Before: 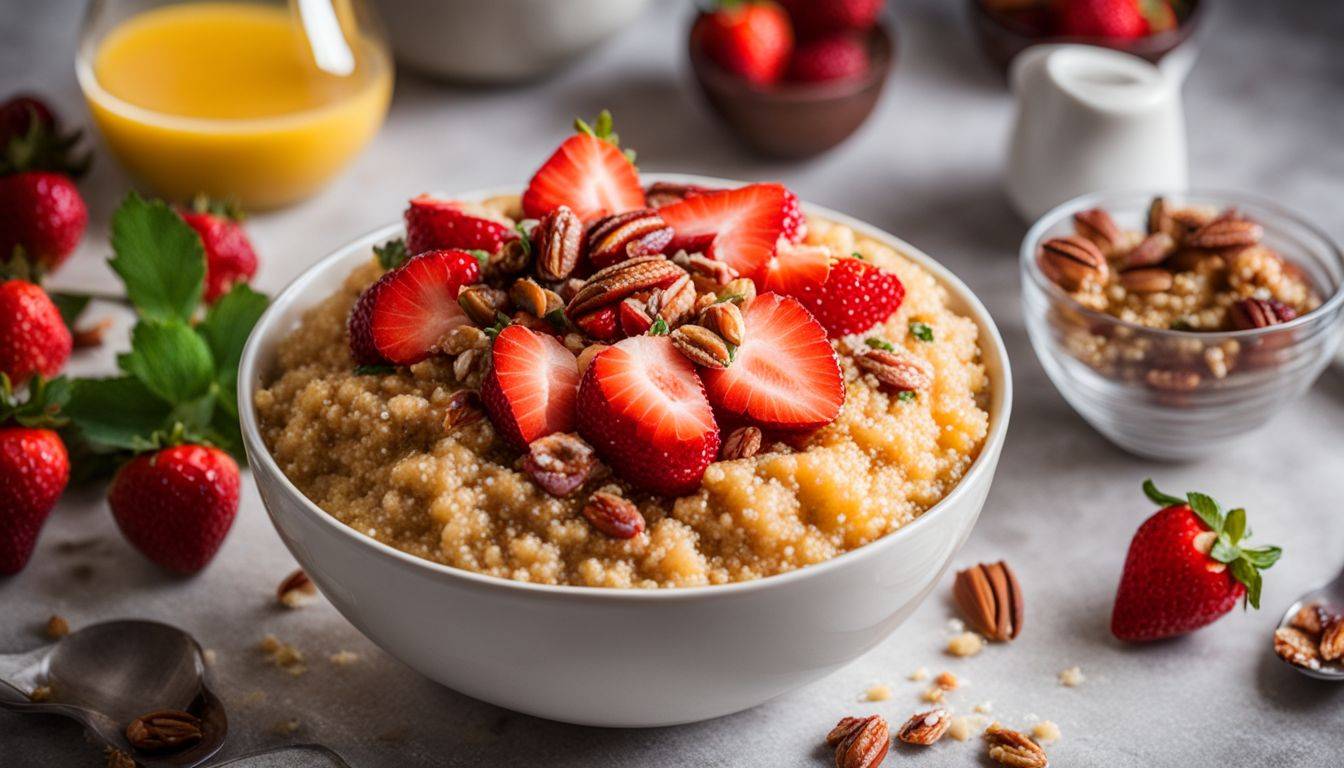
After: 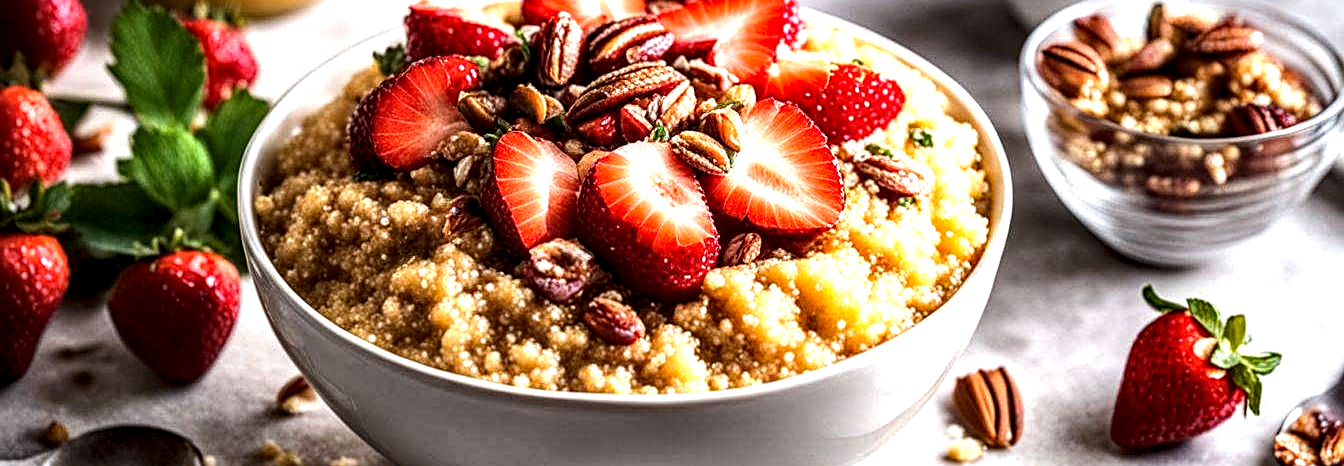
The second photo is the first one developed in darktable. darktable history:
haze removal: compatibility mode true, adaptive false
crop and rotate: top 25.357%, bottom 13.942%
tone equalizer: -8 EV -0.75 EV, -7 EV -0.7 EV, -6 EV -0.6 EV, -5 EV -0.4 EV, -3 EV 0.4 EV, -2 EV 0.6 EV, -1 EV 0.7 EV, +0 EV 0.75 EV, edges refinement/feathering 500, mask exposure compensation -1.57 EV, preserve details no
sharpen: on, module defaults
local contrast: highlights 60%, shadows 60%, detail 160%
exposure: exposure 0.217 EV, compensate highlight preservation false
